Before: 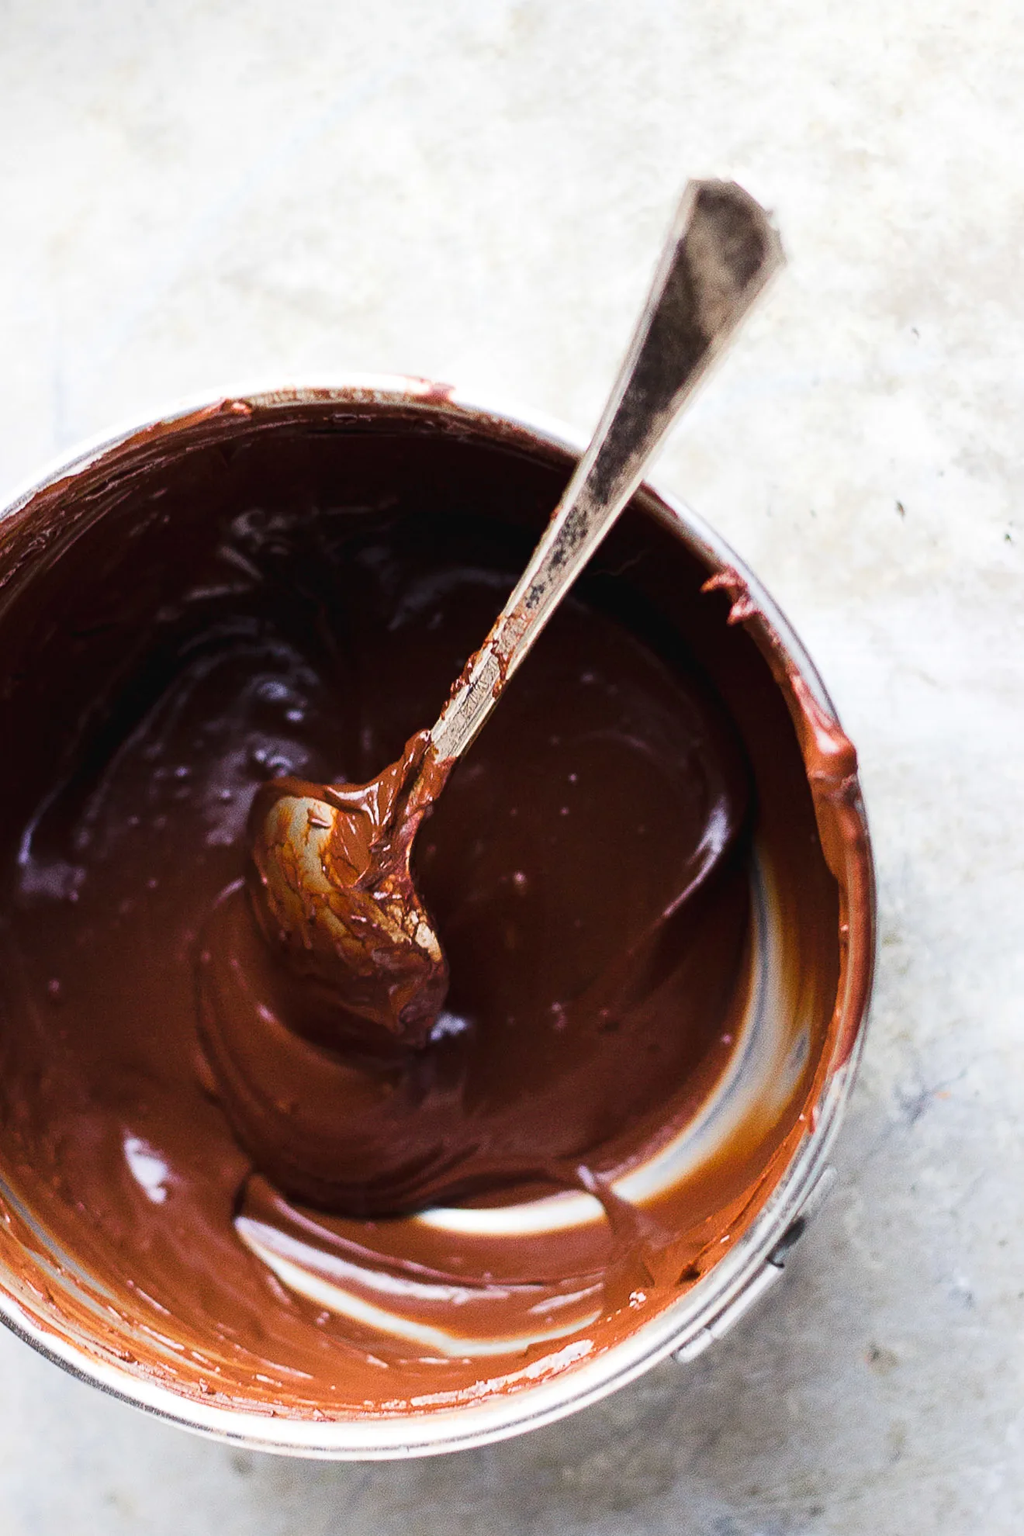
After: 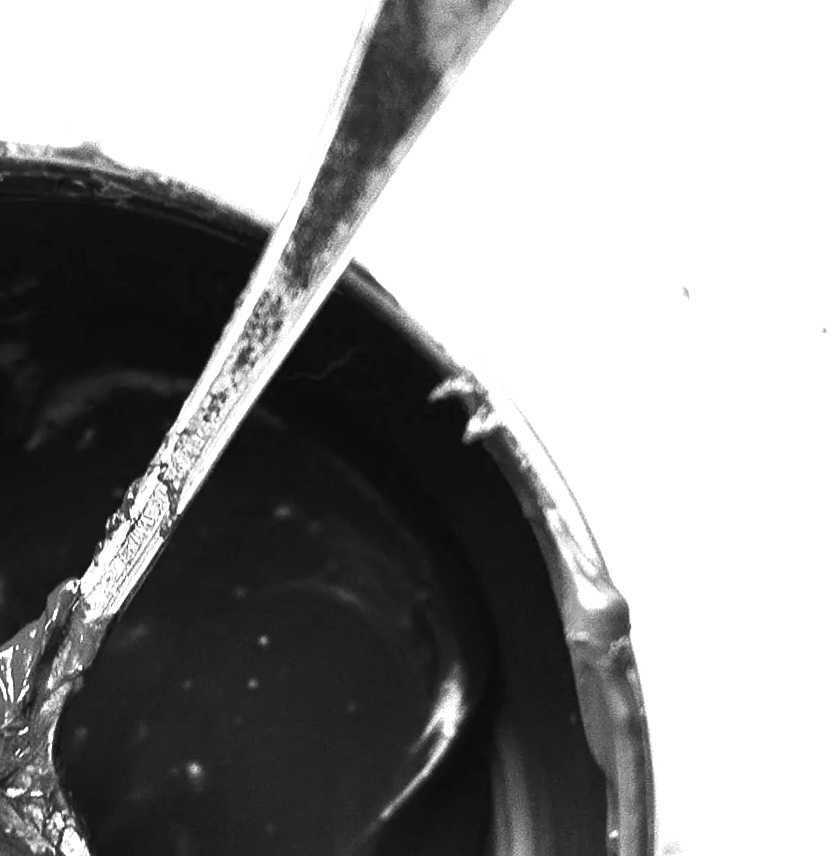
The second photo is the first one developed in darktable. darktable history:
crop: left 36.005%, top 18.293%, right 0.31%, bottom 38.444%
exposure: exposure 0.128 EV, compensate highlight preservation false
color balance rgb: linear chroma grading › global chroma 25%, perceptual saturation grading › global saturation 40%, perceptual brilliance grading › global brilliance 30%, global vibrance 40%
color calibration: output gray [0.246, 0.254, 0.501, 0], gray › normalize channels true, illuminant same as pipeline (D50), adaptation XYZ, x 0.346, y 0.359, gamut compression 0
